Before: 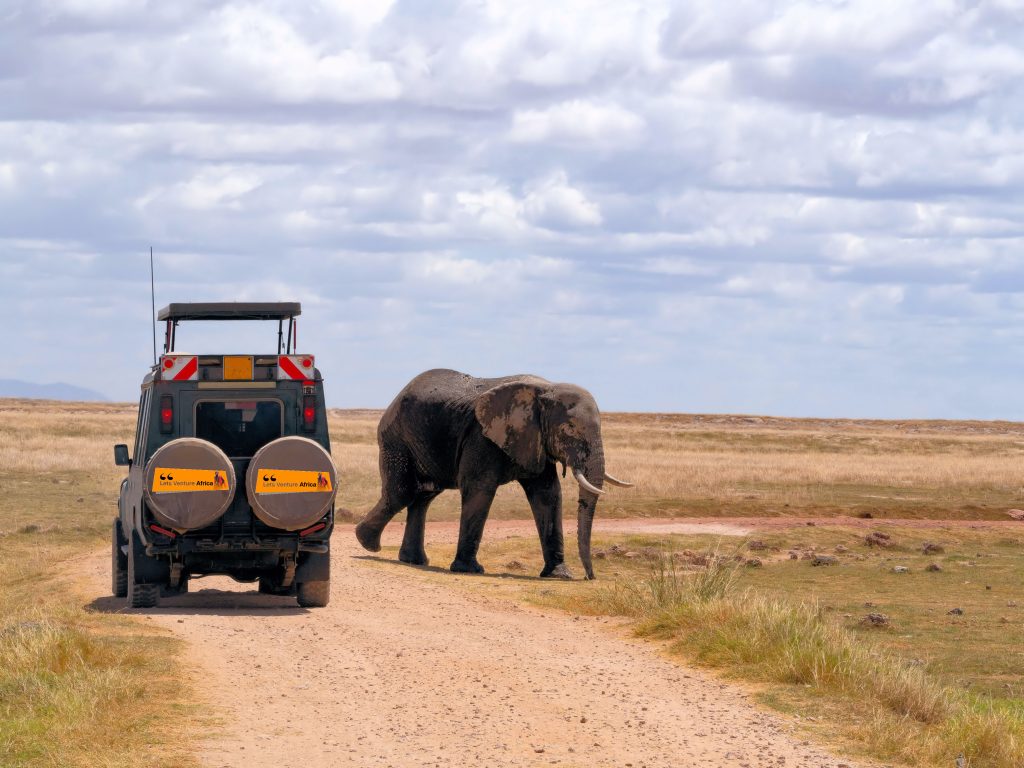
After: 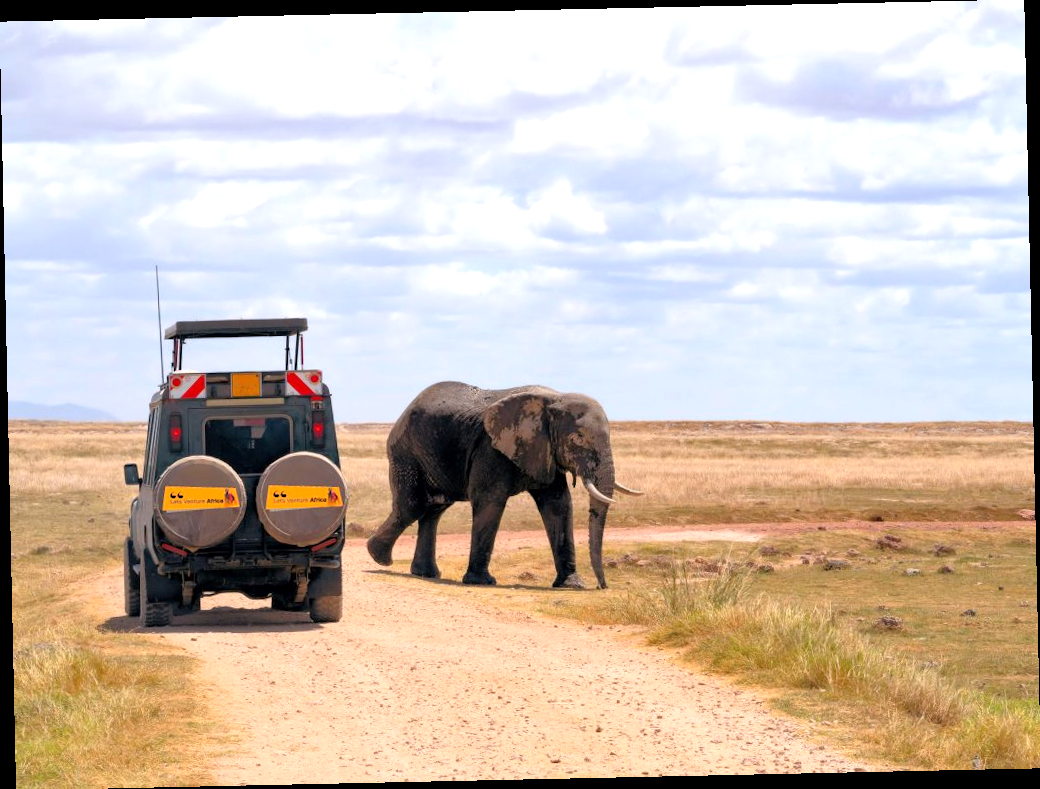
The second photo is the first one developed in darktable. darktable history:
rotate and perspective: rotation -1.24°, automatic cropping off
exposure: black level correction 0.001, exposure 0.5 EV, compensate exposure bias true, compensate highlight preservation false
